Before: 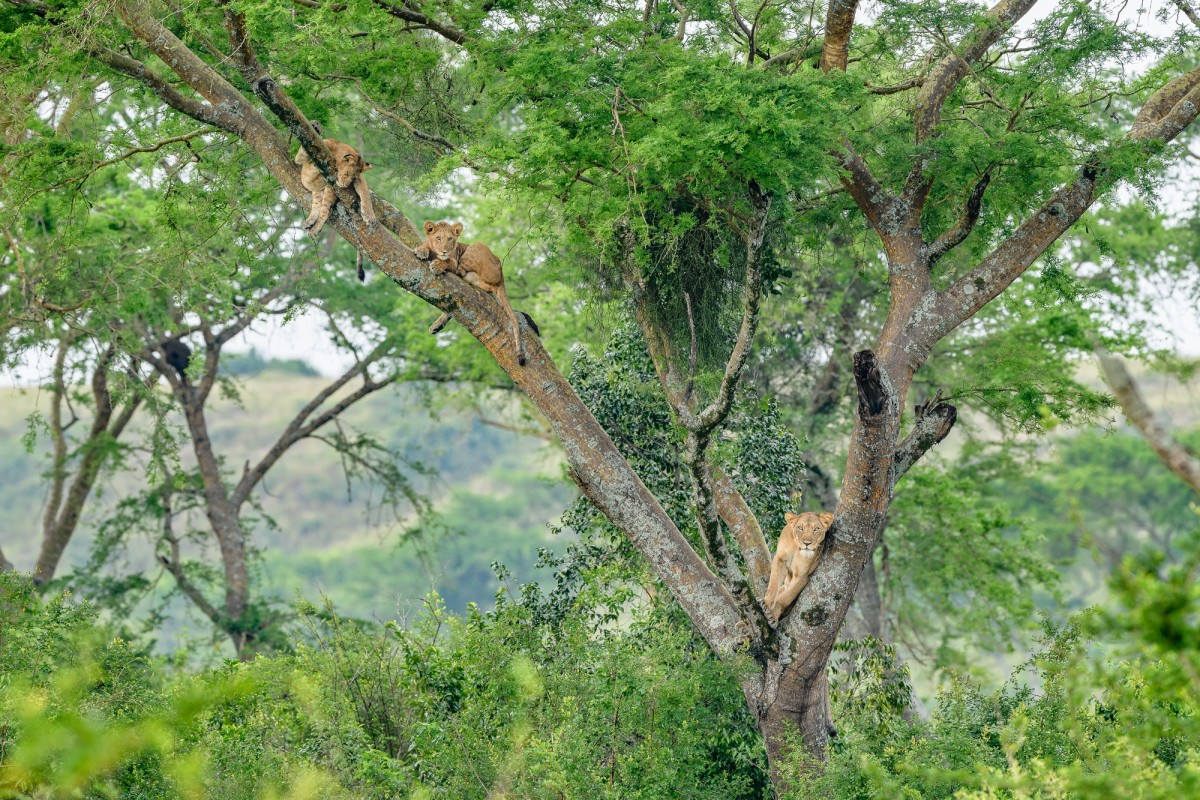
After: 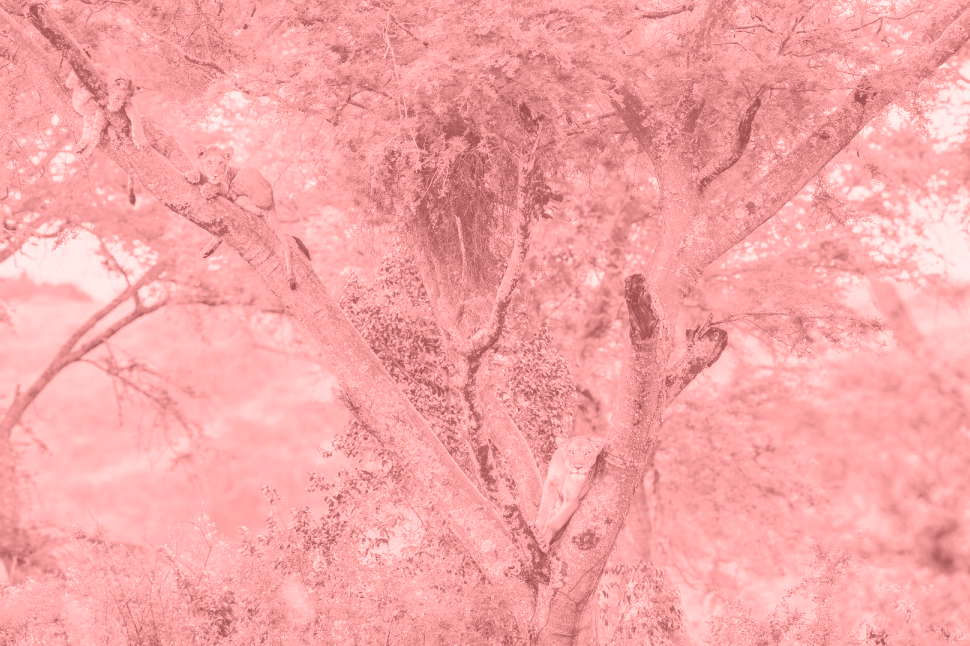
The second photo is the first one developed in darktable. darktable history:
colorize: saturation 51%, source mix 50.67%, lightness 50.67%
exposure: black level correction 0, exposure 0.7 EV, compensate exposure bias true, compensate highlight preservation false
base curve: curves: ch0 [(0, 0) (0.262, 0.32) (0.722, 0.705) (1, 1)]
crop: left 19.159%, top 9.58%, bottom 9.58%
